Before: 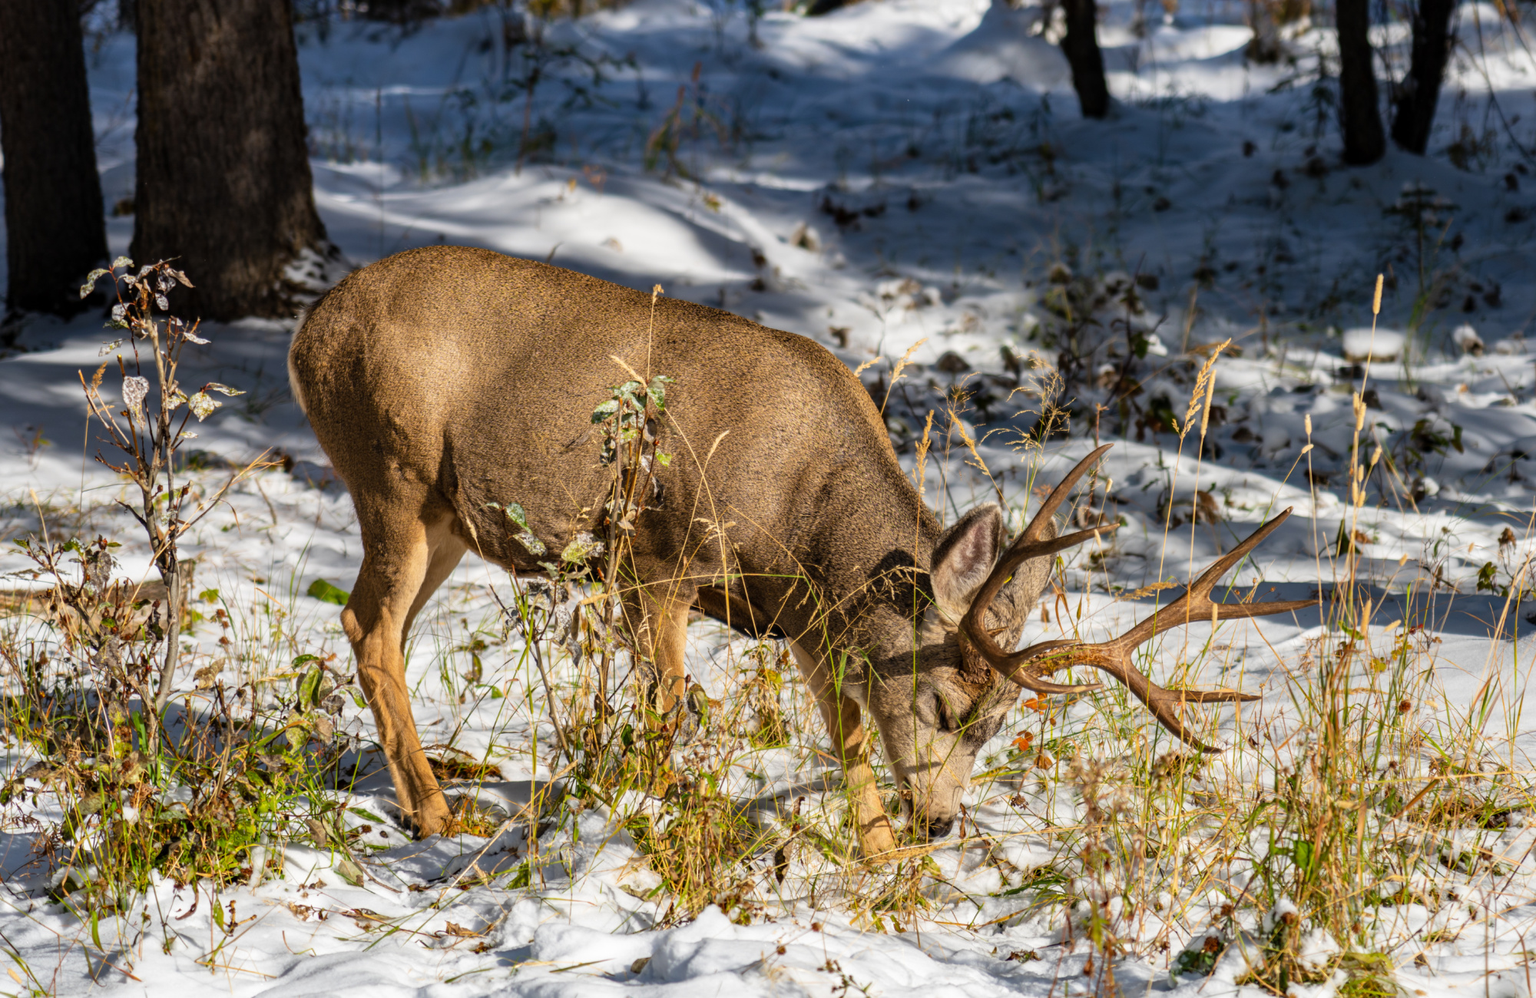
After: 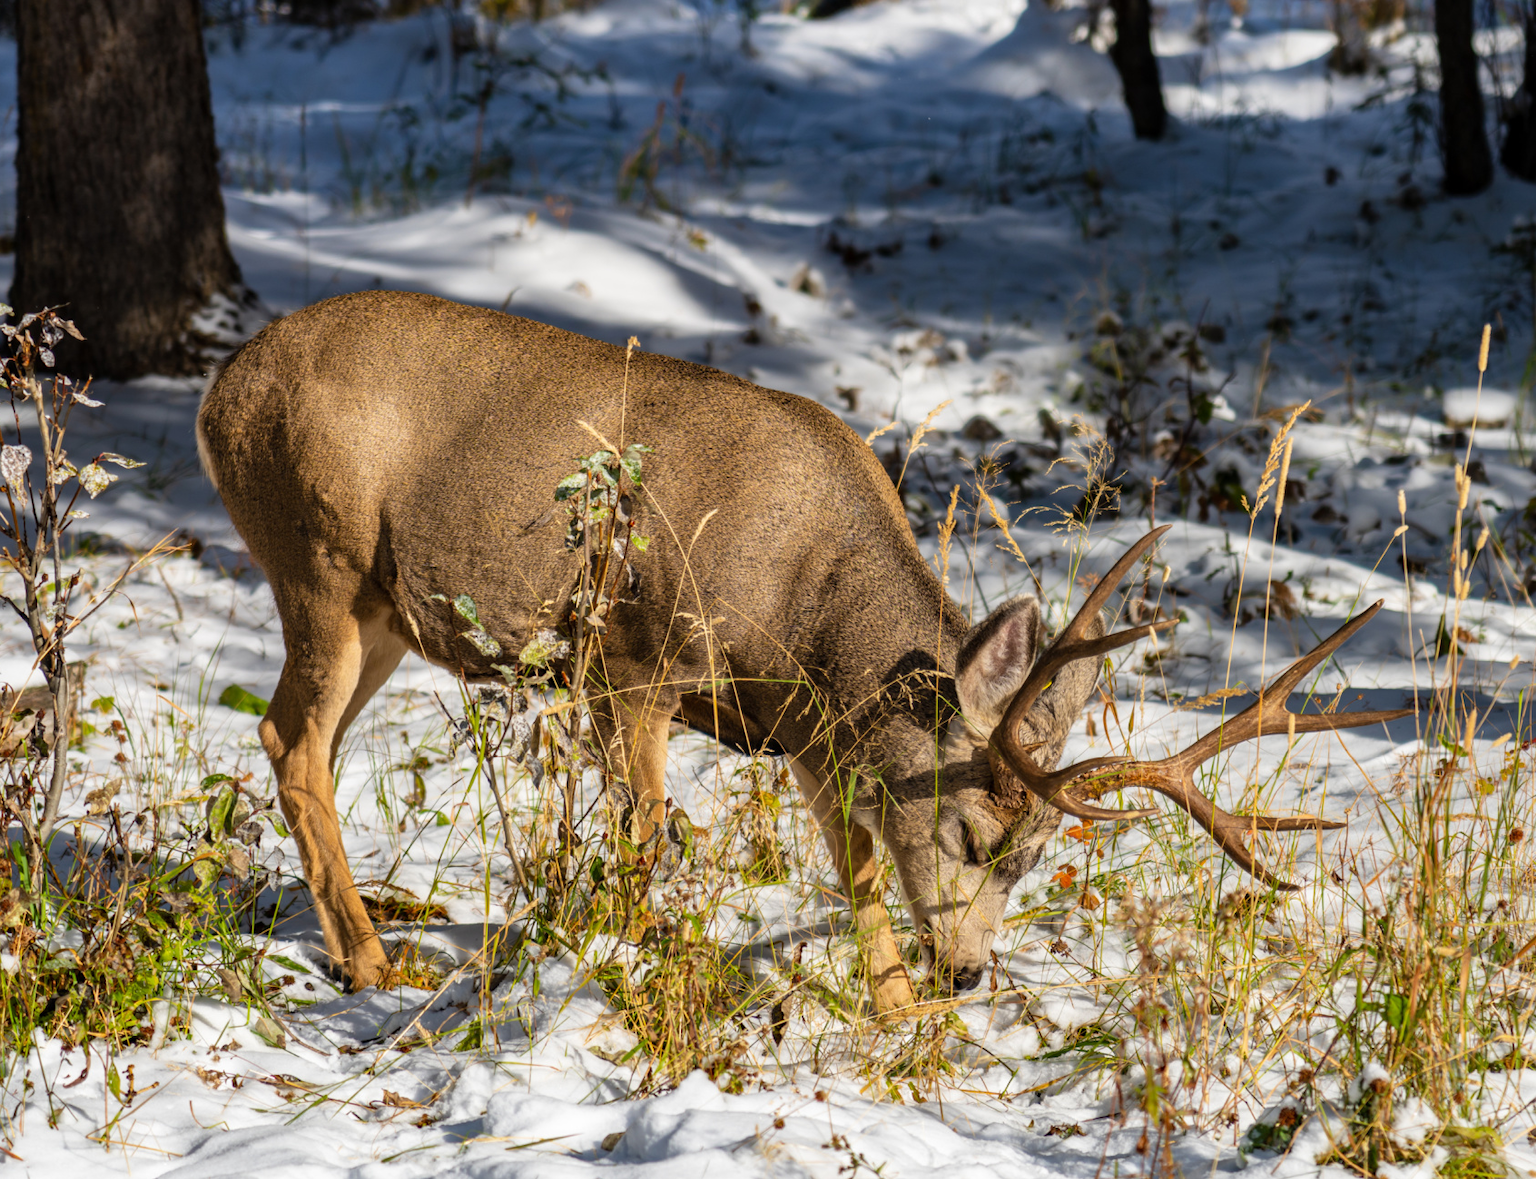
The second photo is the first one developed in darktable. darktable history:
crop: left 7.98%, right 7.381%
